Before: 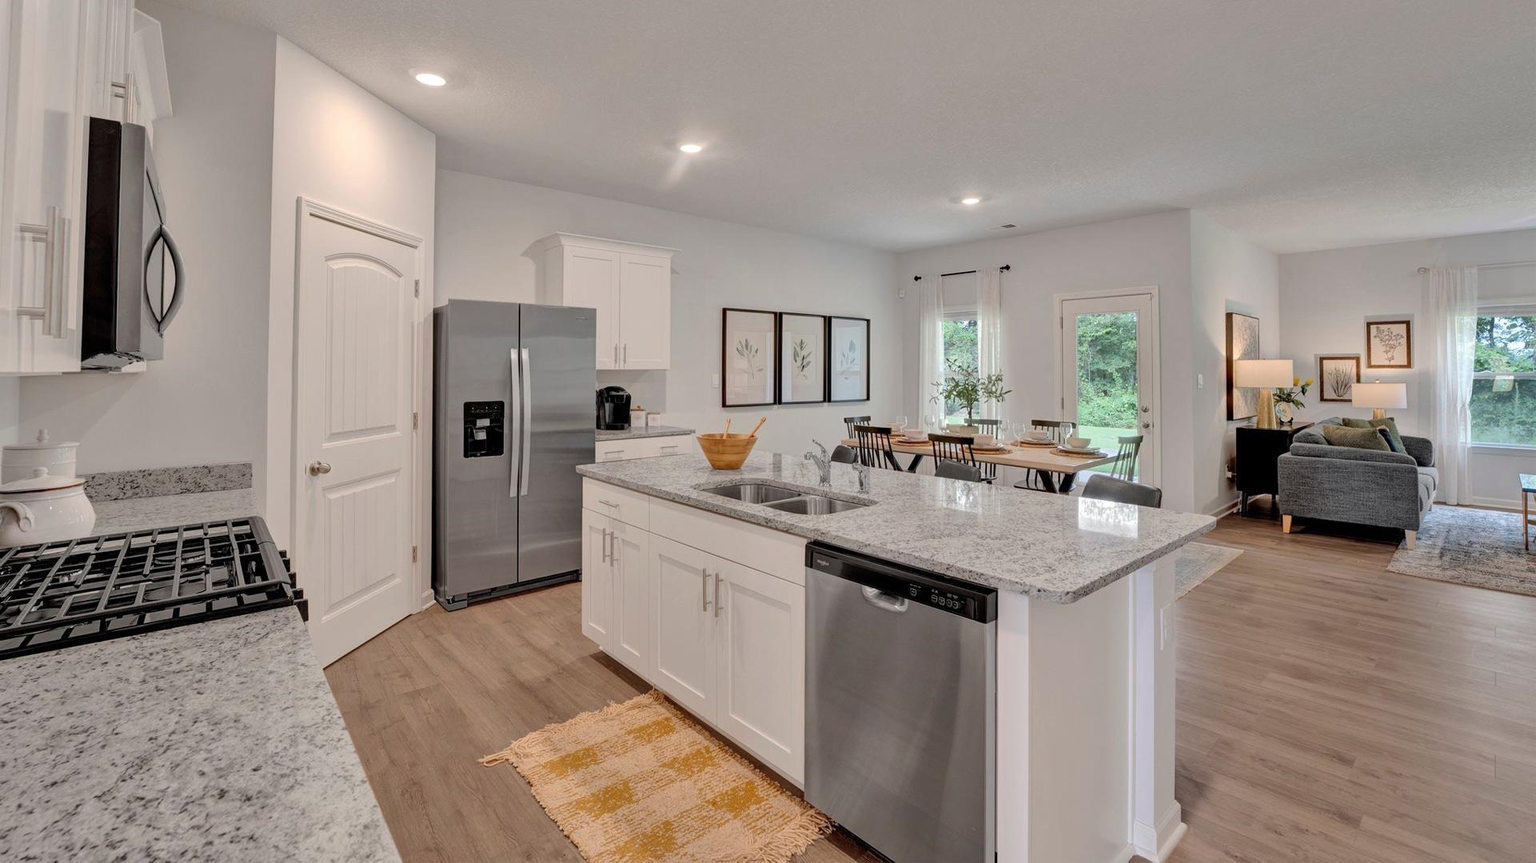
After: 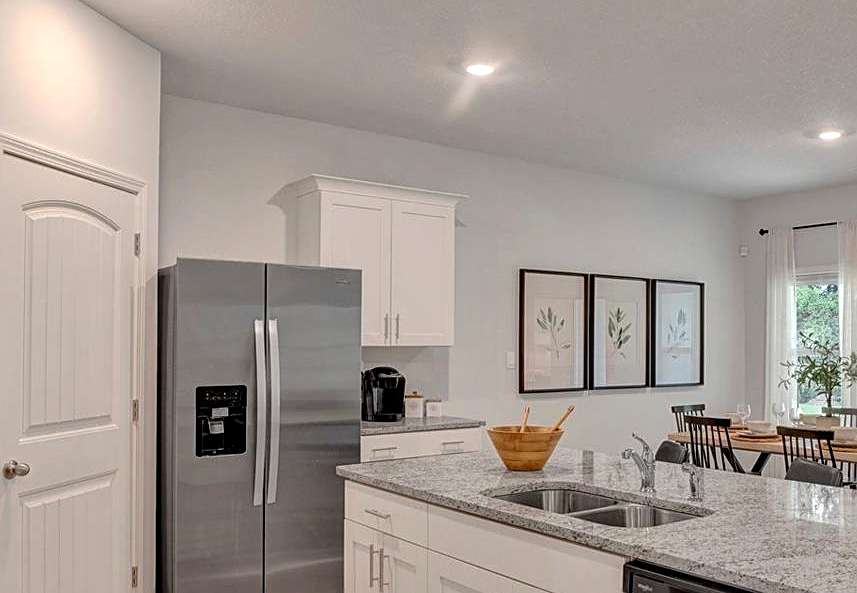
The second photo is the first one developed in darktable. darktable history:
color balance rgb: perceptual saturation grading › global saturation -1.217%, global vibrance 15.048%
crop: left 20.013%, top 10.804%, right 35.347%, bottom 34.202%
sharpen: on, module defaults
local contrast: on, module defaults
